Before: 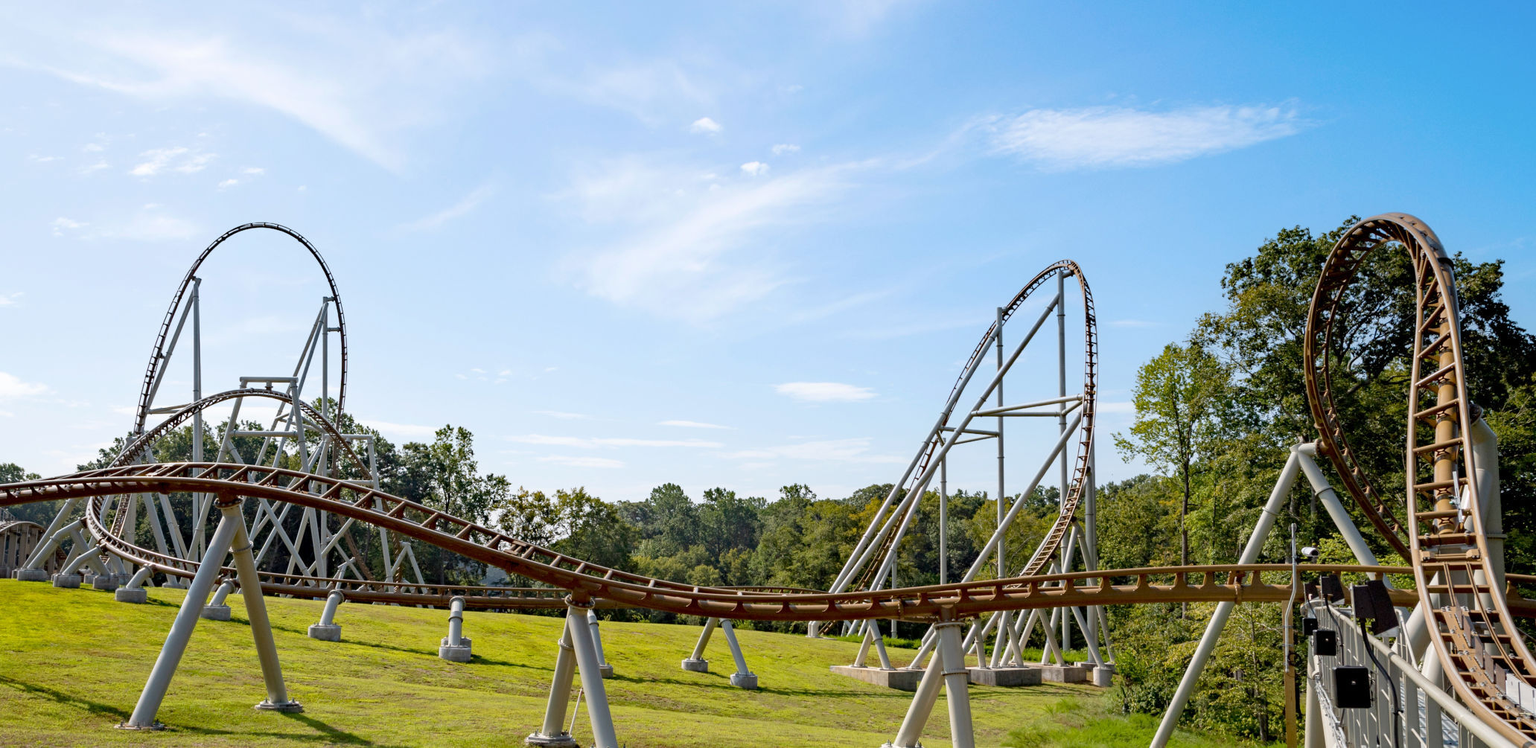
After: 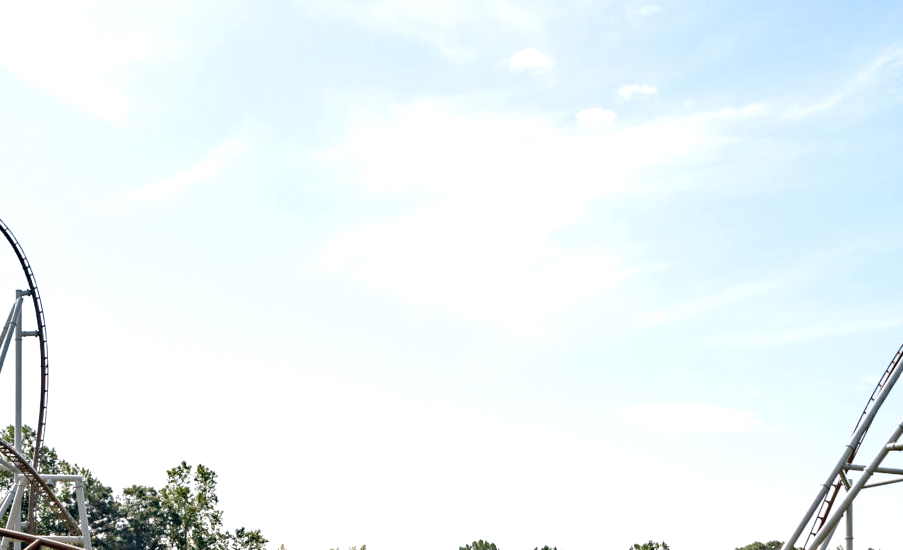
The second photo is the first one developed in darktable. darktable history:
crop: left 20.308%, top 10.863%, right 35.878%, bottom 34.402%
exposure: black level correction 0.001, exposure 0.499 EV, compensate exposure bias true, compensate highlight preservation false
color correction: highlights a* 2.87, highlights b* 5.03, shadows a* -2.79, shadows b* -4.93, saturation 0.811
